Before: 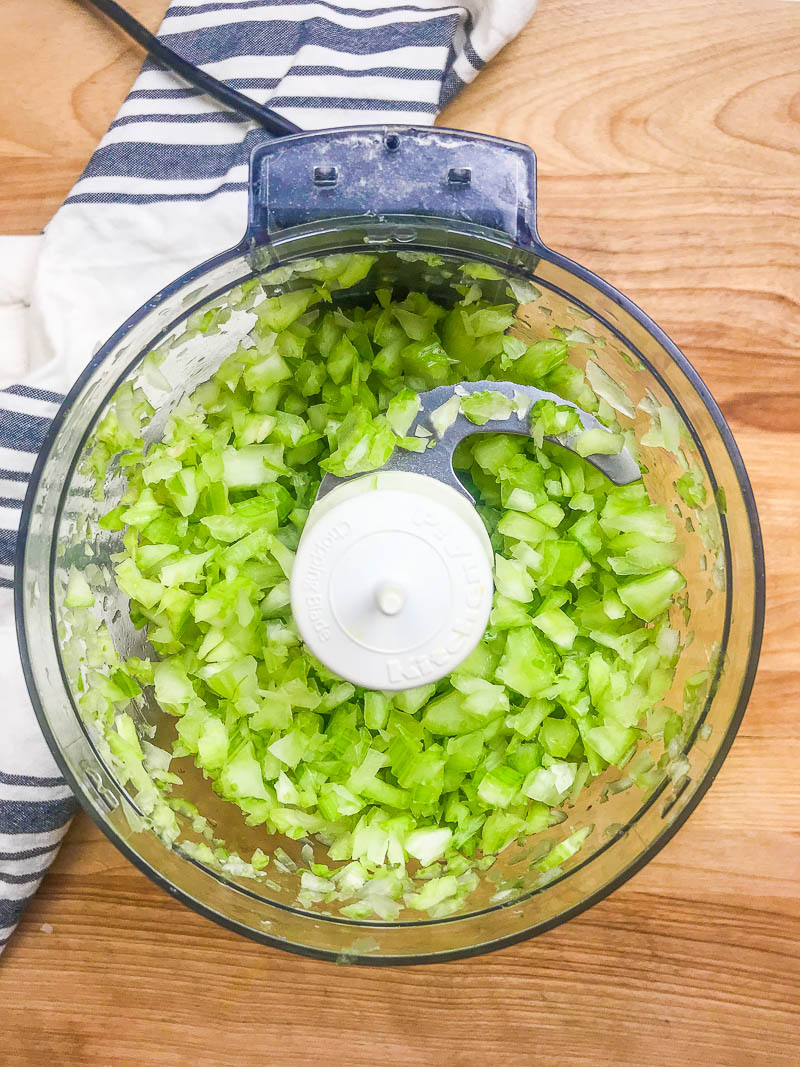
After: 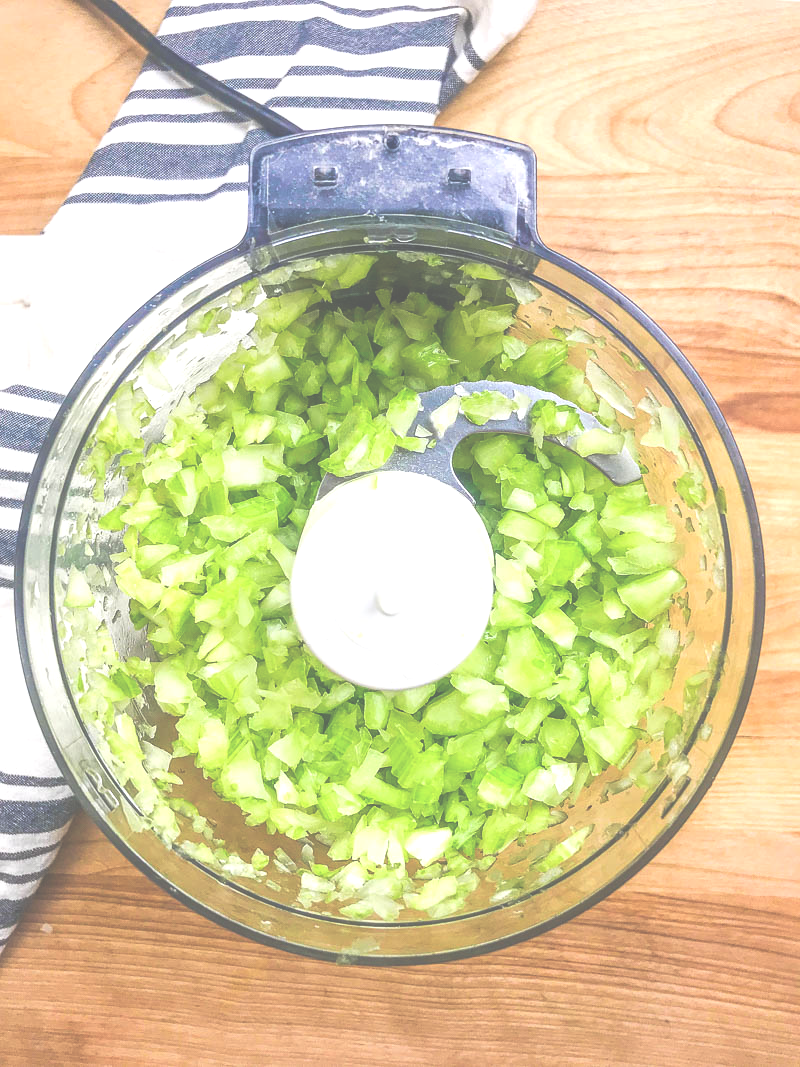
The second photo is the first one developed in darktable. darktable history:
exposure: black level correction -0.072, exposure 0.5 EV, compensate exposure bias true, compensate highlight preservation false
